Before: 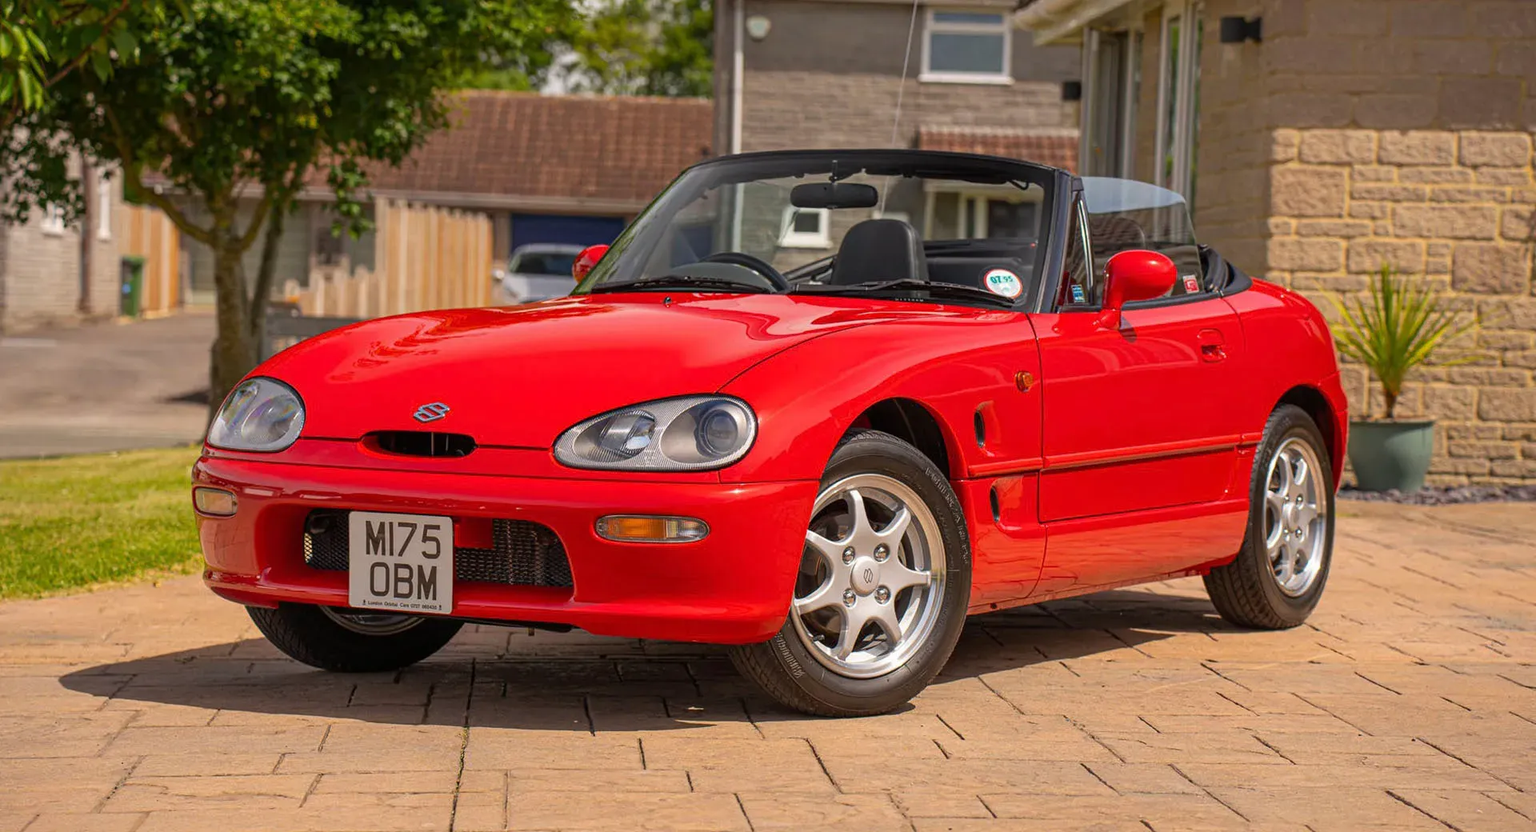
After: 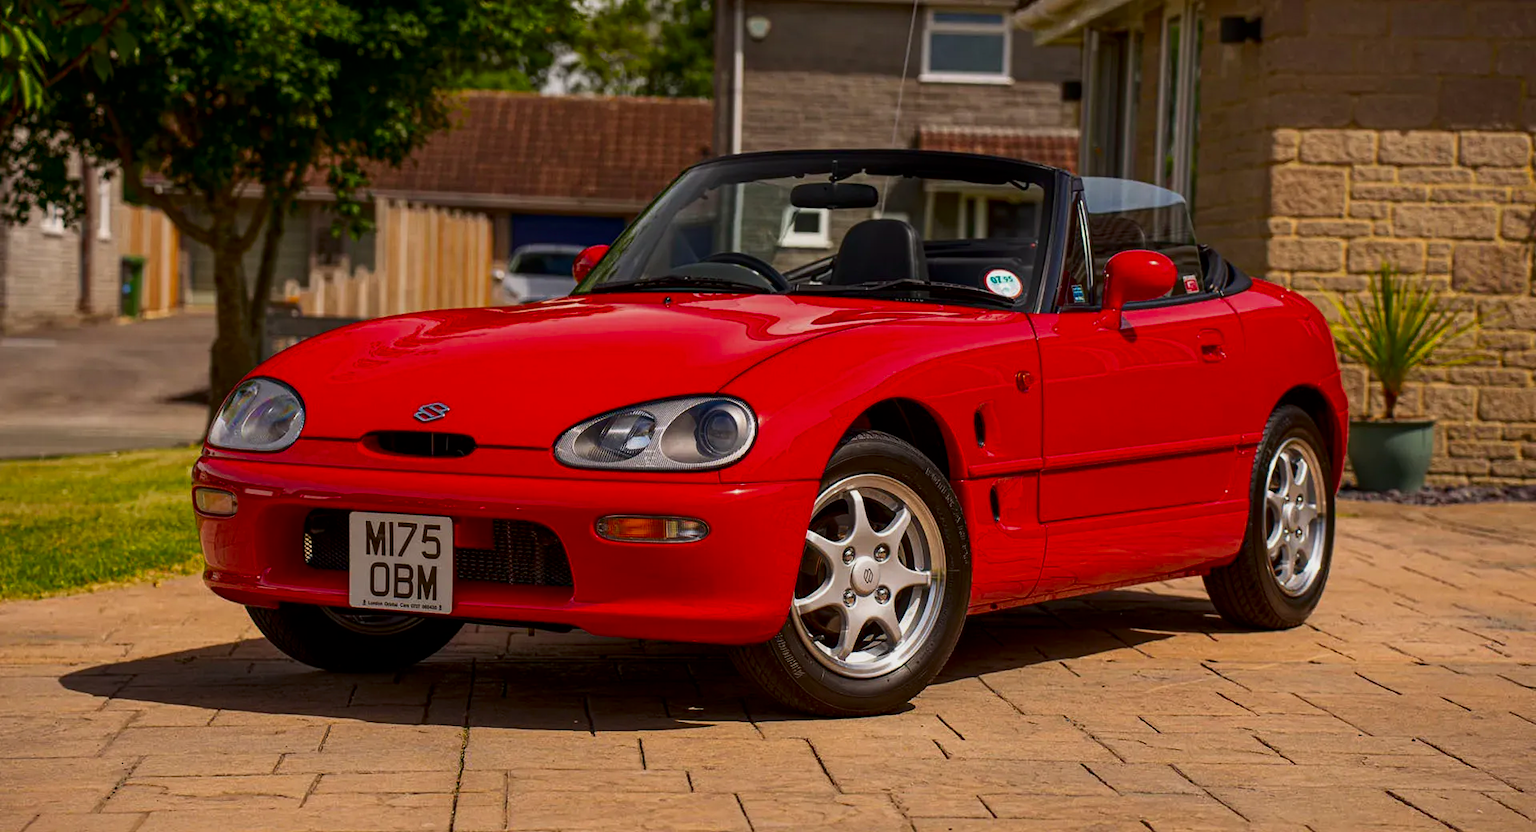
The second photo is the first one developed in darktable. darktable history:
contrast brightness saturation: contrast 0.1, brightness -0.26, saturation 0.14
filmic rgb: black relative exposure -9.5 EV, white relative exposure 3.02 EV, hardness 6.12
